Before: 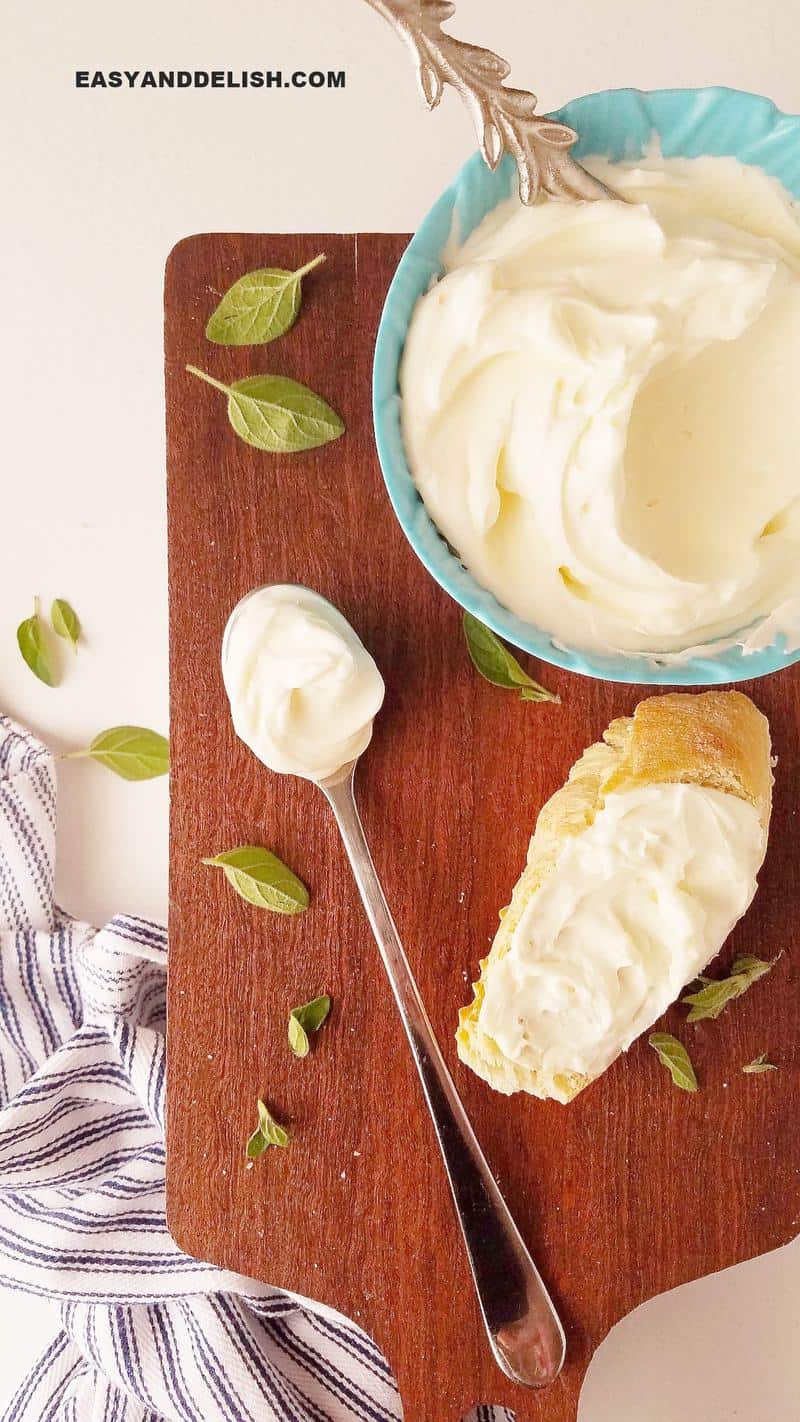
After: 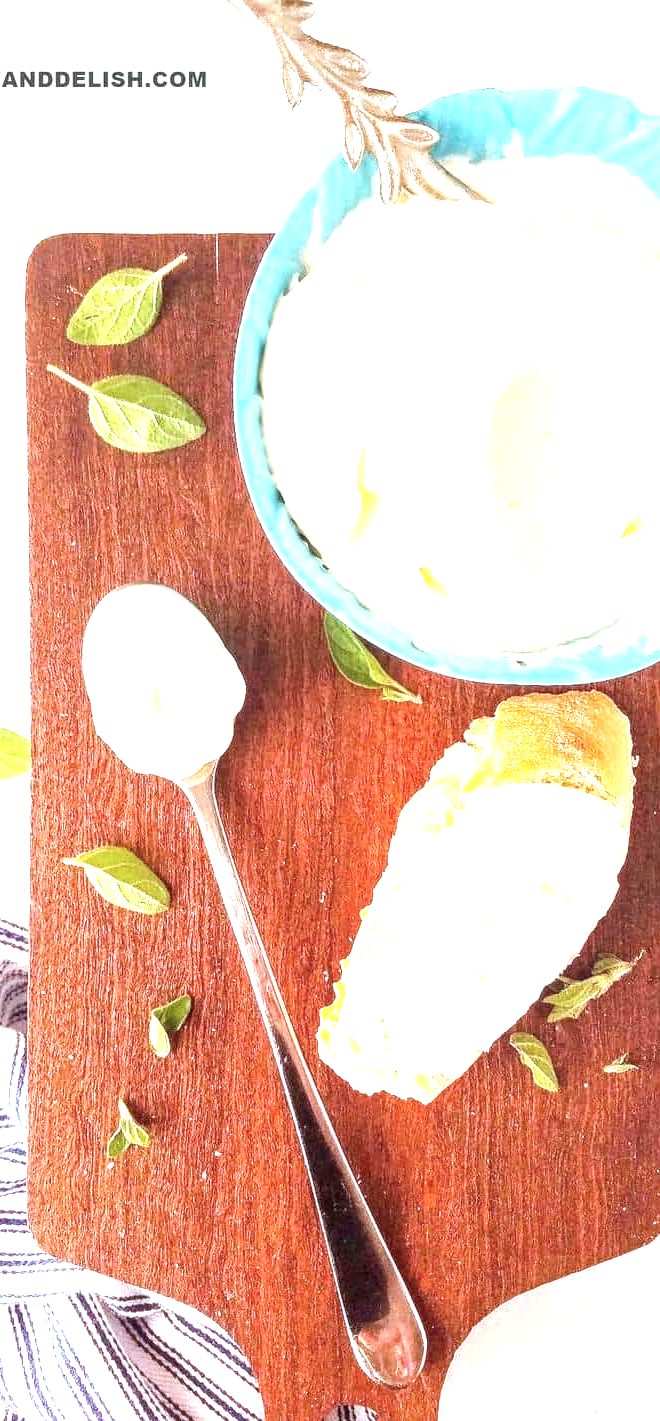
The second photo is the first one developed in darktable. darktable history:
local contrast: detail 130%
exposure: black level correction 0, exposure 1.289 EV, compensate exposure bias true, compensate highlight preservation false
crop: left 17.378%, bottom 0.046%
color calibration: illuminant F (fluorescent), F source F9 (Cool White Deluxe 4150 K) – high CRI, x 0.375, y 0.373, temperature 4161.27 K
